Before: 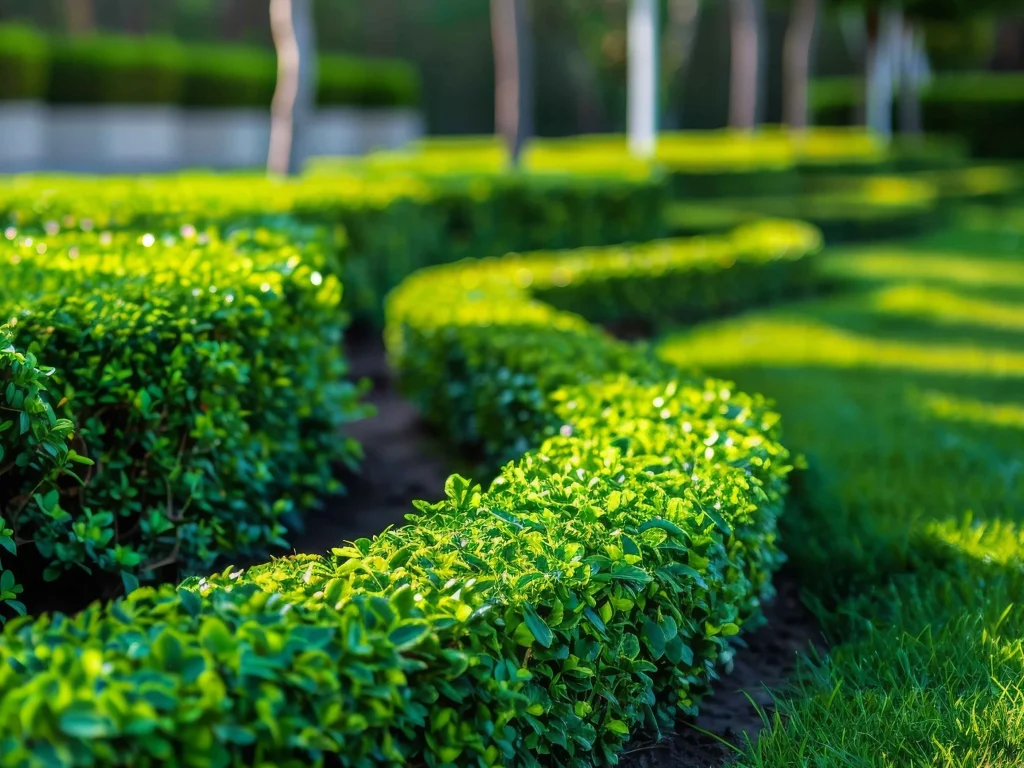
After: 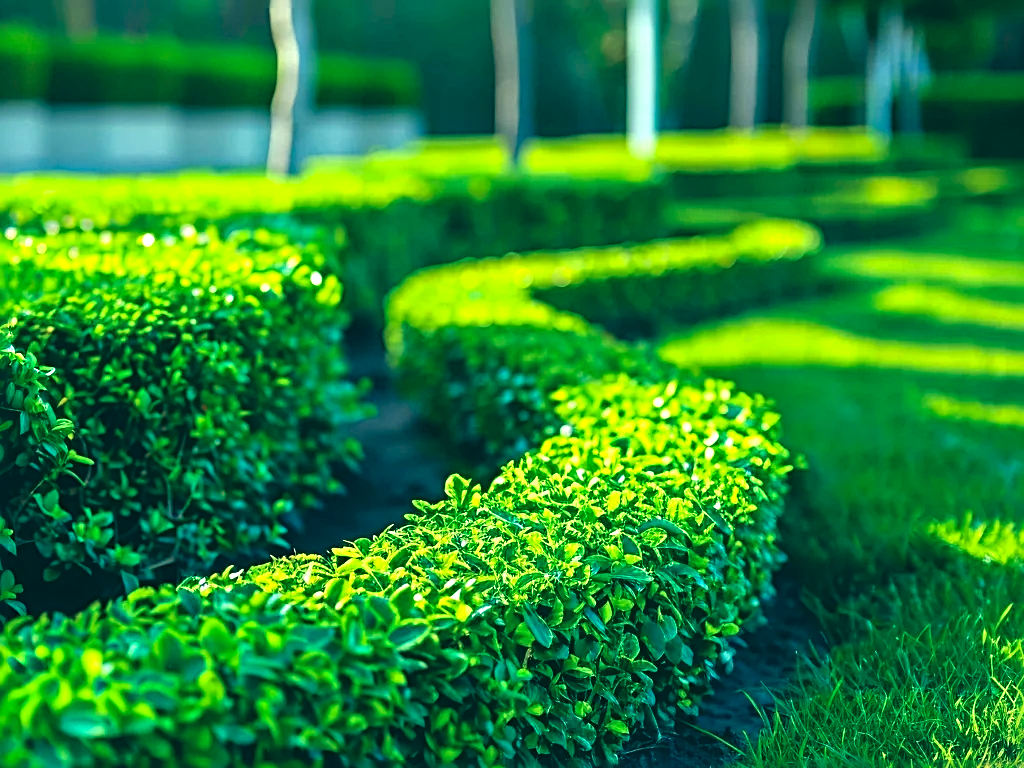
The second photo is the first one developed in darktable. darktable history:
sharpen: radius 3.025, amount 0.757
exposure: black level correction -0.005, exposure 0.622 EV, compensate highlight preservation false
color correction: highlights a* -20.08, highlights b* 9.8, shadows a* -20.4, shadows b* -10.76
